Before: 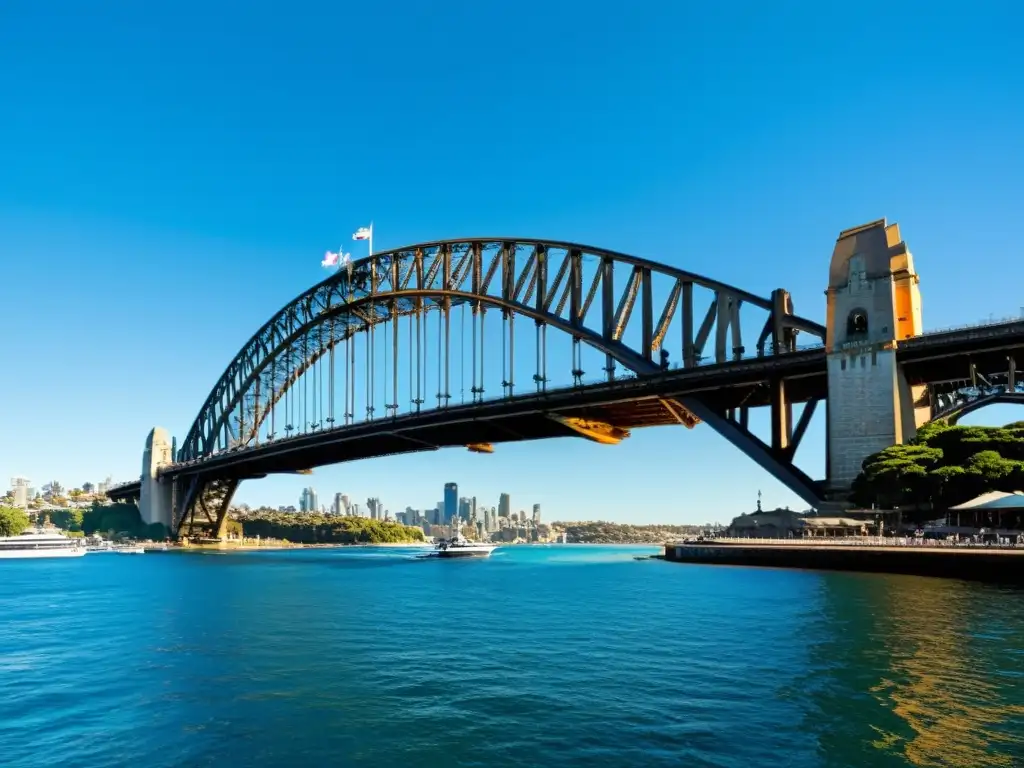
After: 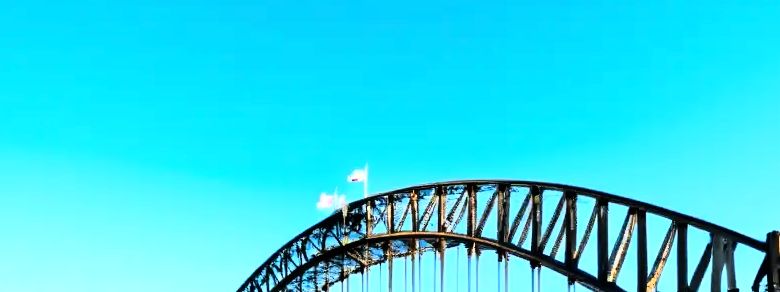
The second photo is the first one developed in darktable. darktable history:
crop: left 0.579%, top 7.627%, right 23.167%, bottom 54.275%
rgb curve: curves: ch0 [(0, 0) (0.21, 0.15) (0.24, 0.21) (0.5, 0.75) (0.75, 0.96) (0.89, 0.99) (1, 1)]; ch1 [(0, 0.02) (0.21, 0.13) (0.25, 0.2) (0.5, 0.67) (0.75, 0.9) (0.89, 0.97) (1, 1)]; ch2 [(0, 0.02) (0.21, 0.13) (0.25, 0.2) (0.5, 0.67) (0.75, 0.9) (0.89, 0.97) (1, 1)], compensate middle gray true
